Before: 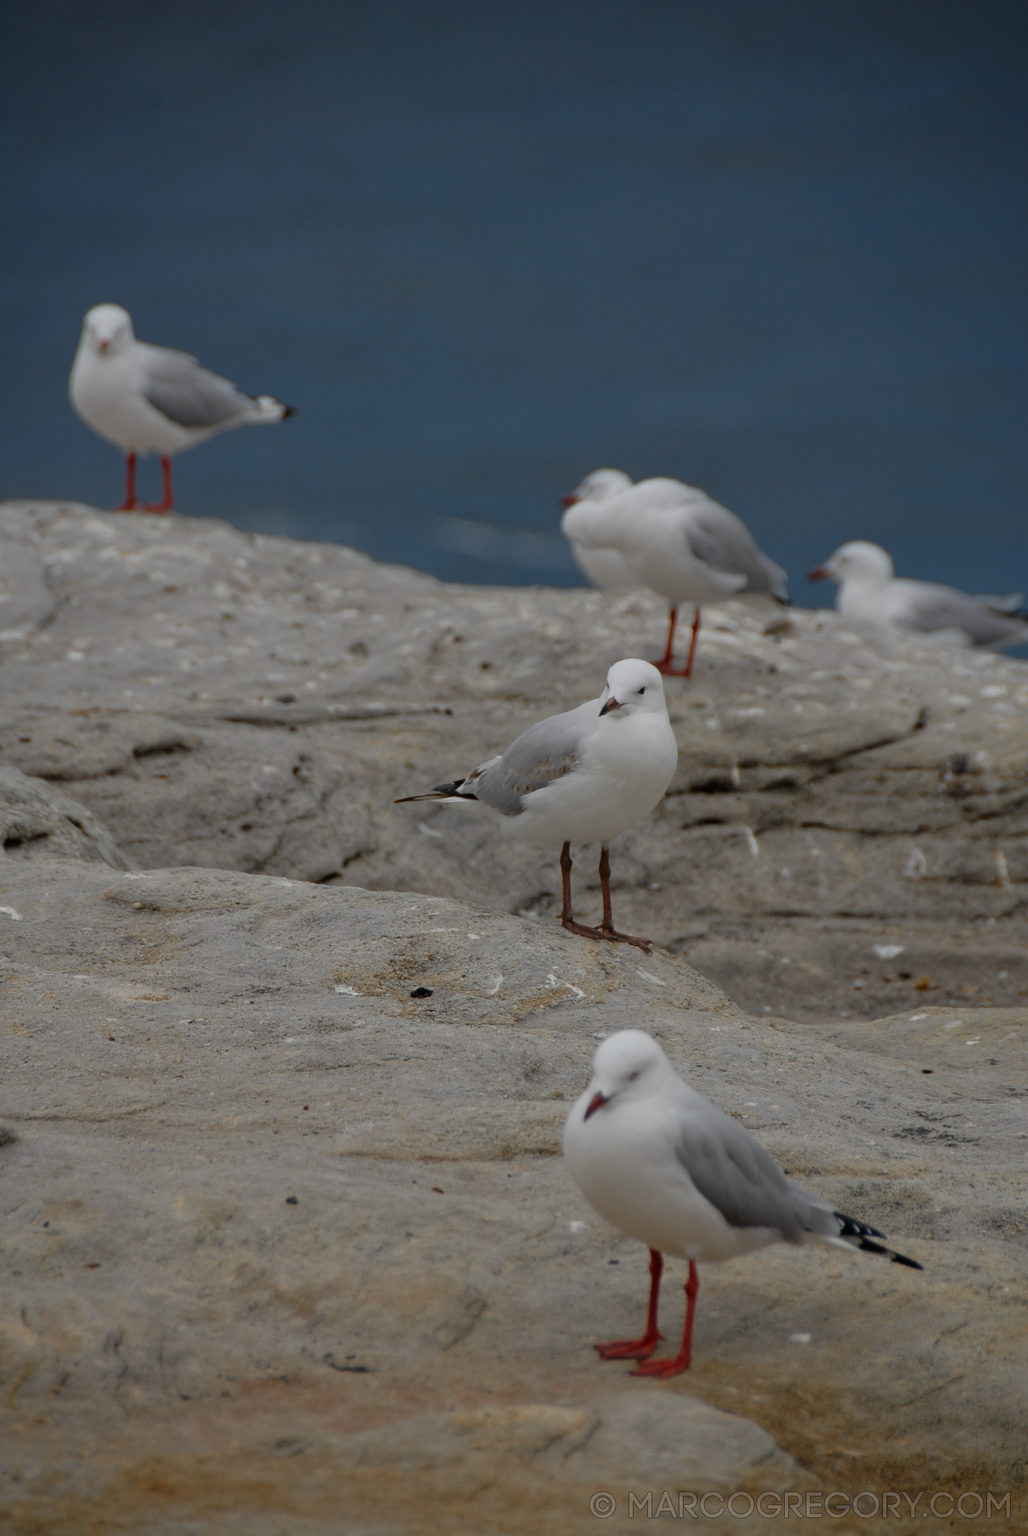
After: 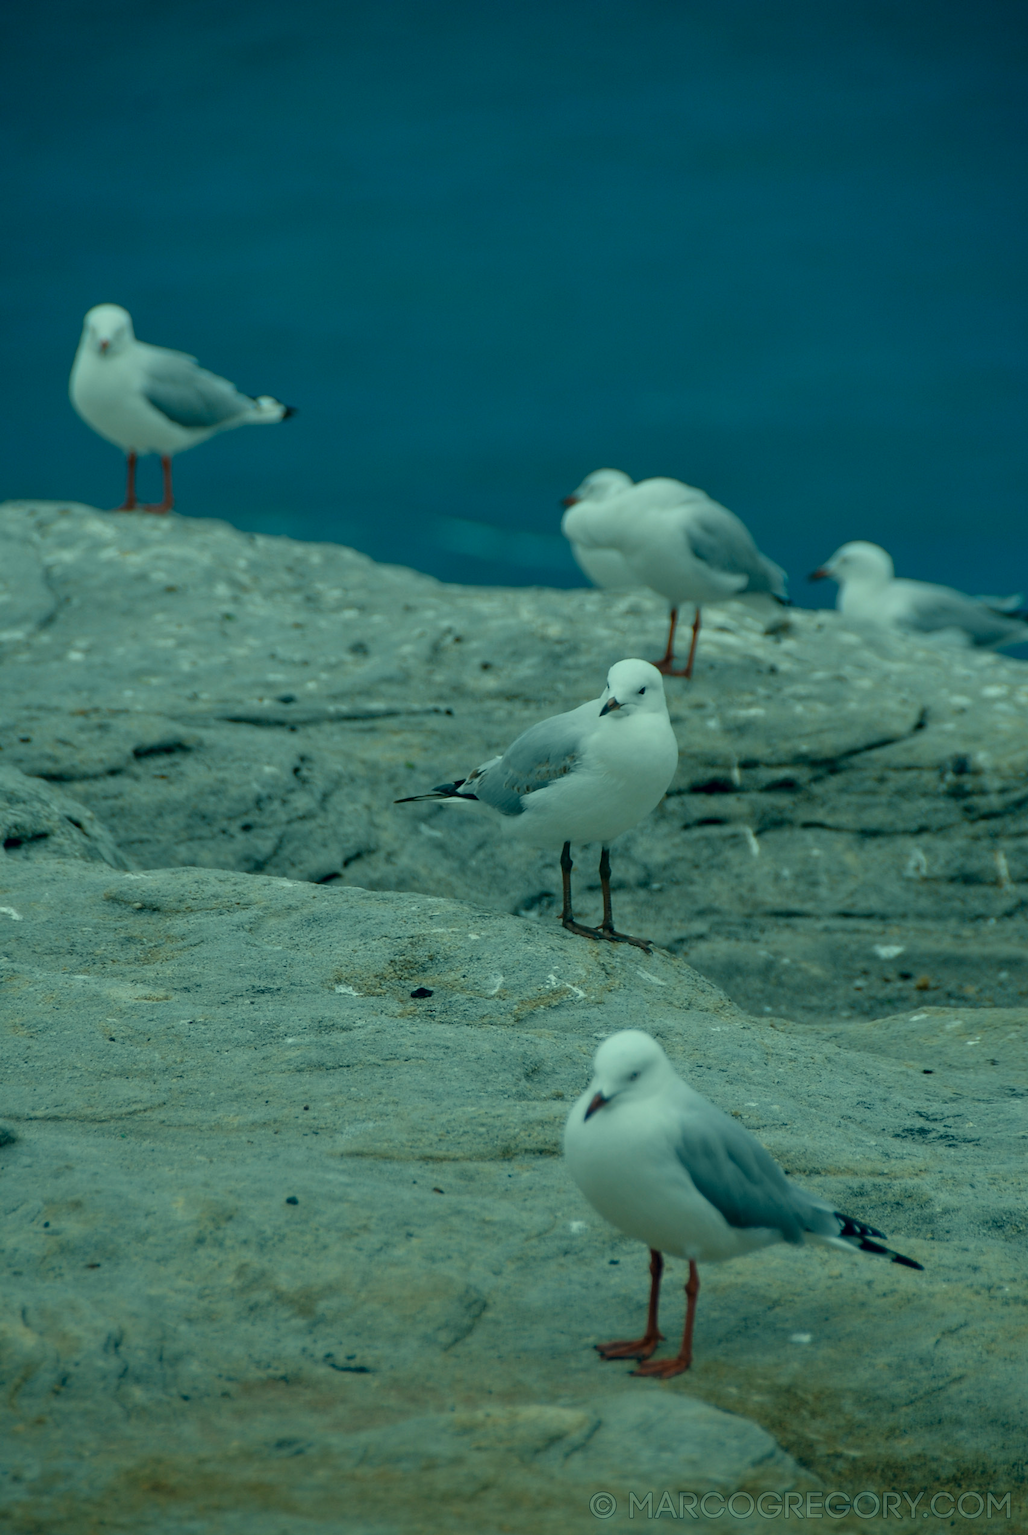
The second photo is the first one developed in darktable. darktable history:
color zones: curves: ch0 [(0, 0.5) (0.143, 0.52) (0.286, 0.5) (0.429, 0.5) (0.571, 0.5) (0.714, 0.5) (0.857, 0.5) (1, 0.5)]; ch1 [(0, 0.489) (0.155, 0.45) (0.286, 0.466) (0.429, 0.5) (0.571, 0.5) (0.714, 0.5) (0.857, 0.5) (1, 0.489)]
shadows and highlights: shadows 32, highlights -32, soften with gaussian
color correction: highlights a* -20.08, highlights b* 9.8, shadows a* -20.4, shadows b* -10.76
local contrast: on, module defaults
